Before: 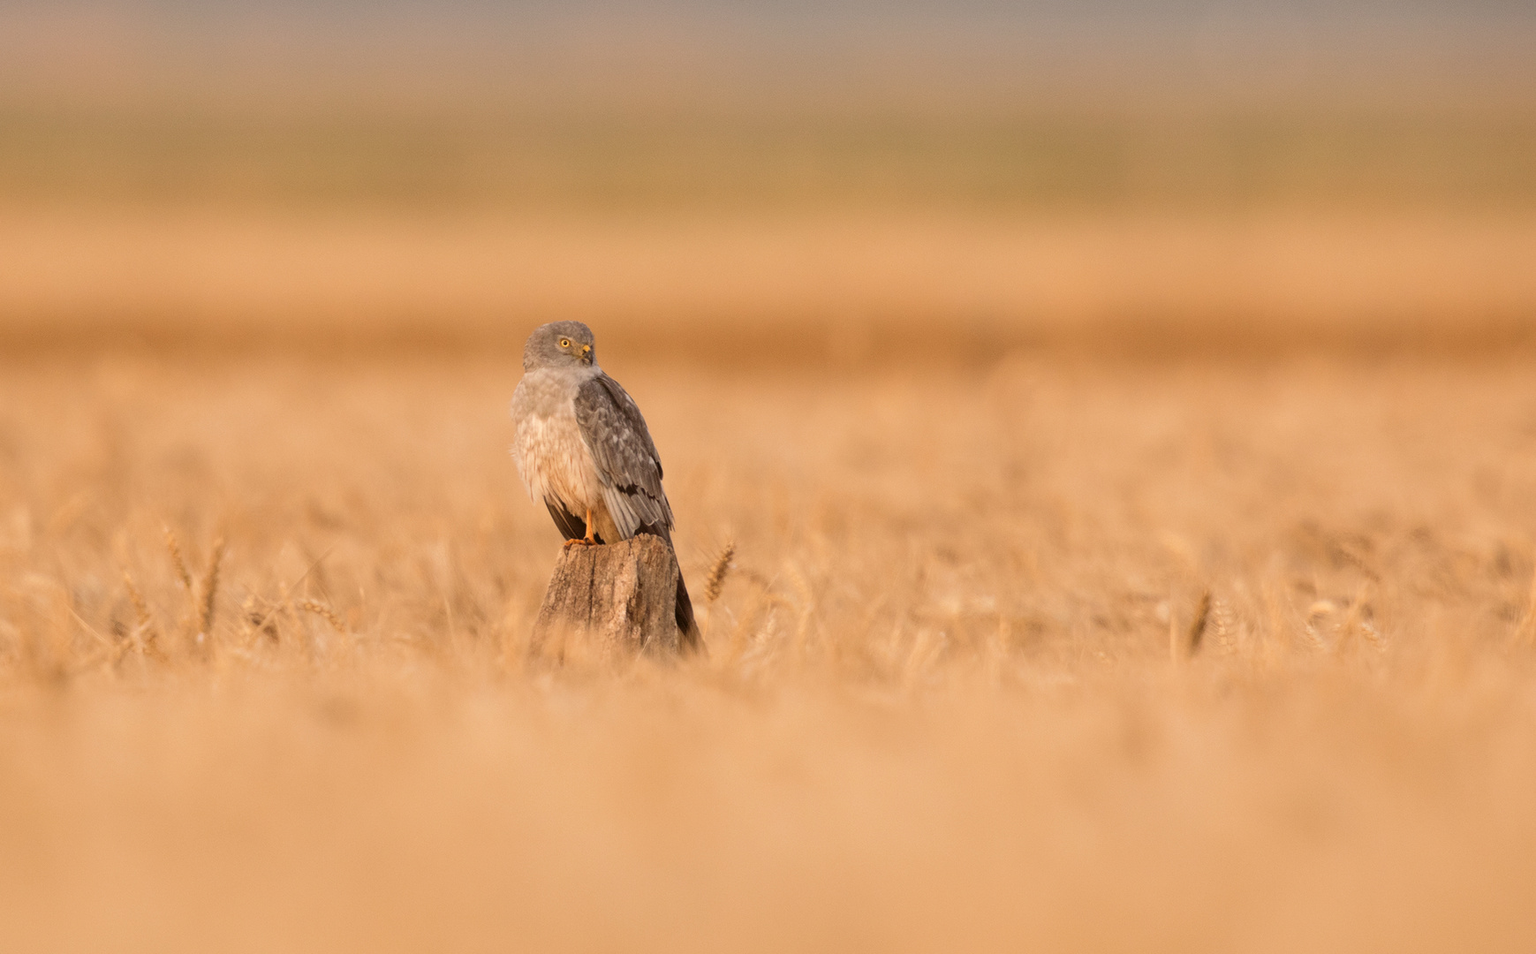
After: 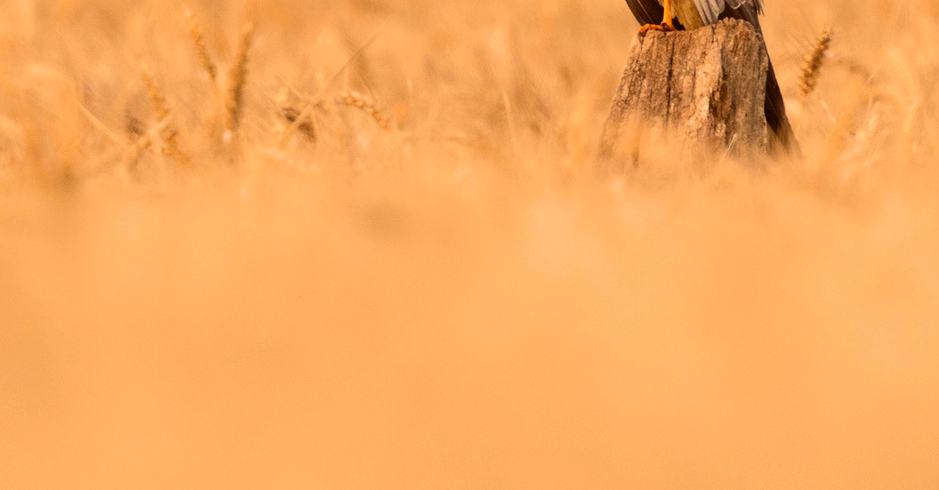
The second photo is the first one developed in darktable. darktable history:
crop and rotate: top 54.39%, right 45.947%, bottom 0.231%
velvia: strength 36.41%
contrast brightness saturation: contrast 0.169, saturation 0.327
